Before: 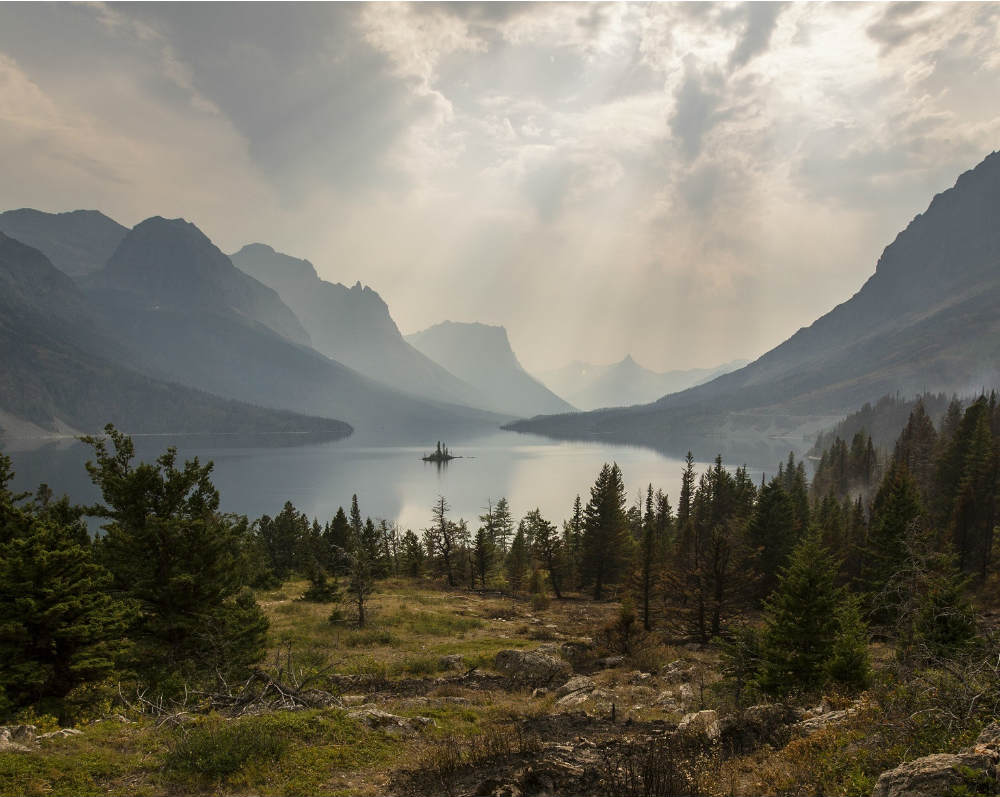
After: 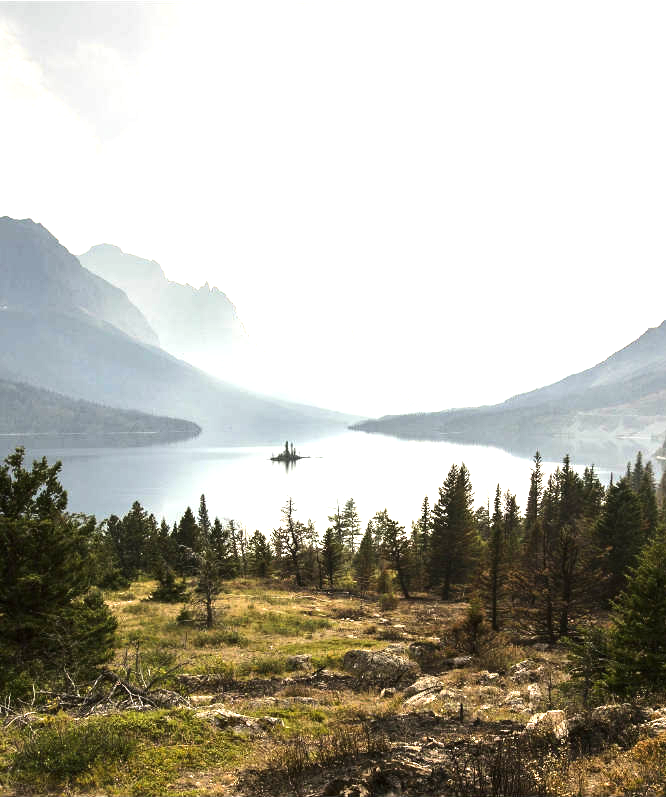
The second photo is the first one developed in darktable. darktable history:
tone equalizer: -8 EV -0.748 EV, -7 EV -0.713 EV, -6 EV -0.592 EV, -5 EV -0.42 EV, -3 EV 0.397 EV, -2 EV 0.6 EV, -1 EV 0.683 EV, +0 EV 0.724 EV, edges refinement/feathering 500, mask exposure compensation -1.57 EV, preserve details no
crop and rotate: left 15.282%, right 18.038%
exposure: black level correction 0, exposure 1.2 EV, compensate highlight preservation false
